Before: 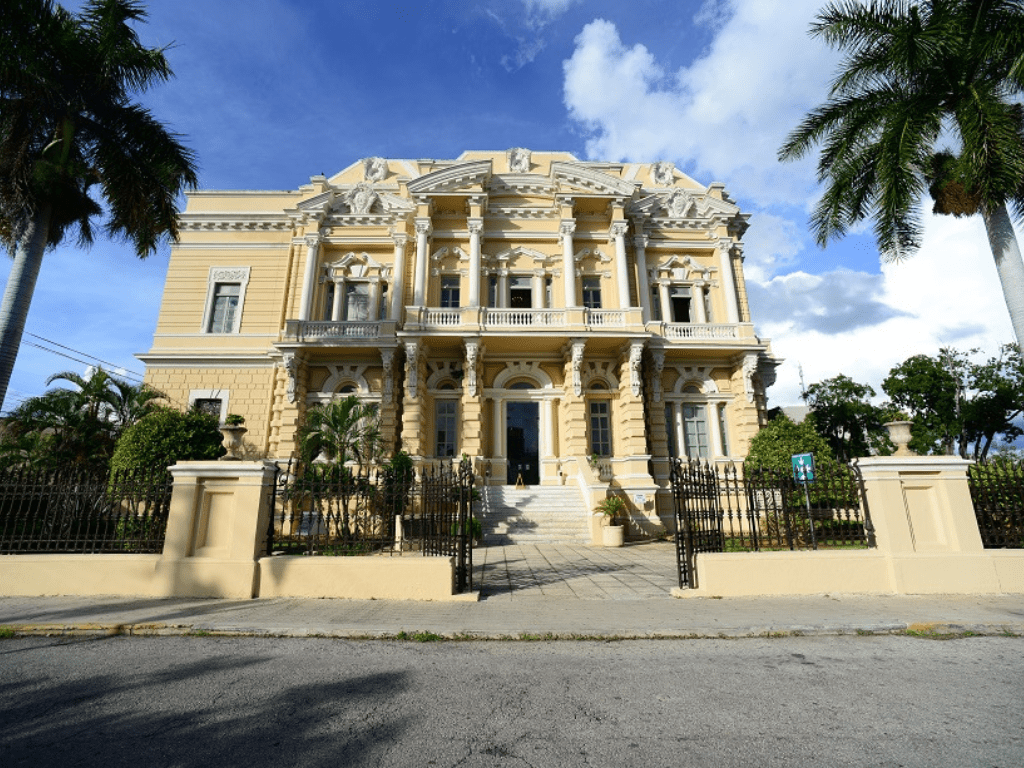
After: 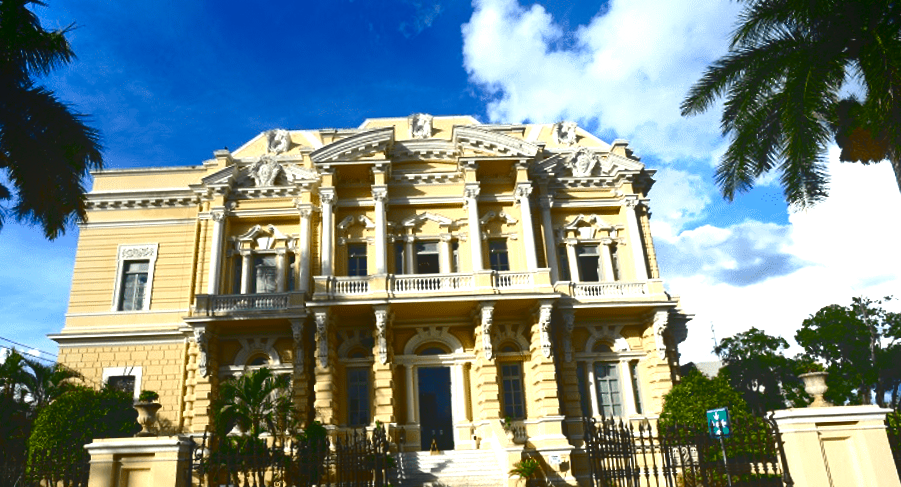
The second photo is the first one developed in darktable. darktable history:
crop and rotate: left 9.345%, top 7.22%, right 4.982%, bottom 32.331%
shadows and highlights: soften with gaussian
rotate and perspective: rotation -2.22°, lens shift (horizontal) -0.022, automatic cropping off
local contrast: detail 70%
contrast brightness saturation: contrast 0.09, brightness -0.59, saturation 0.17
exposure: exposure 0.766 EV, compensate highlight preservation false
